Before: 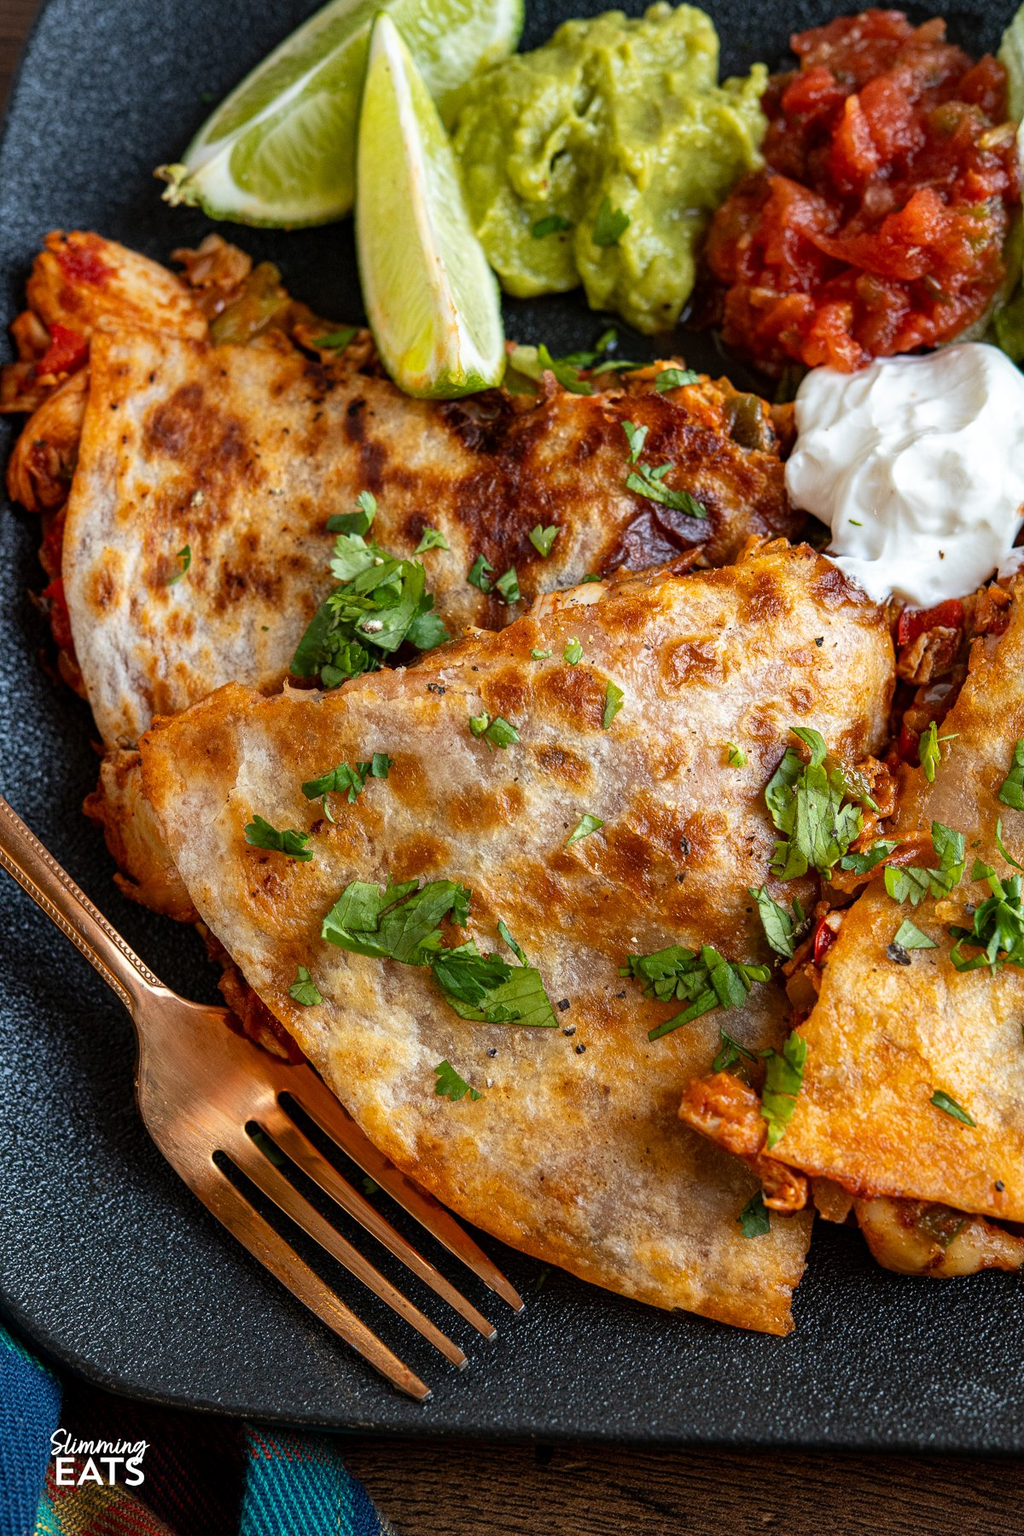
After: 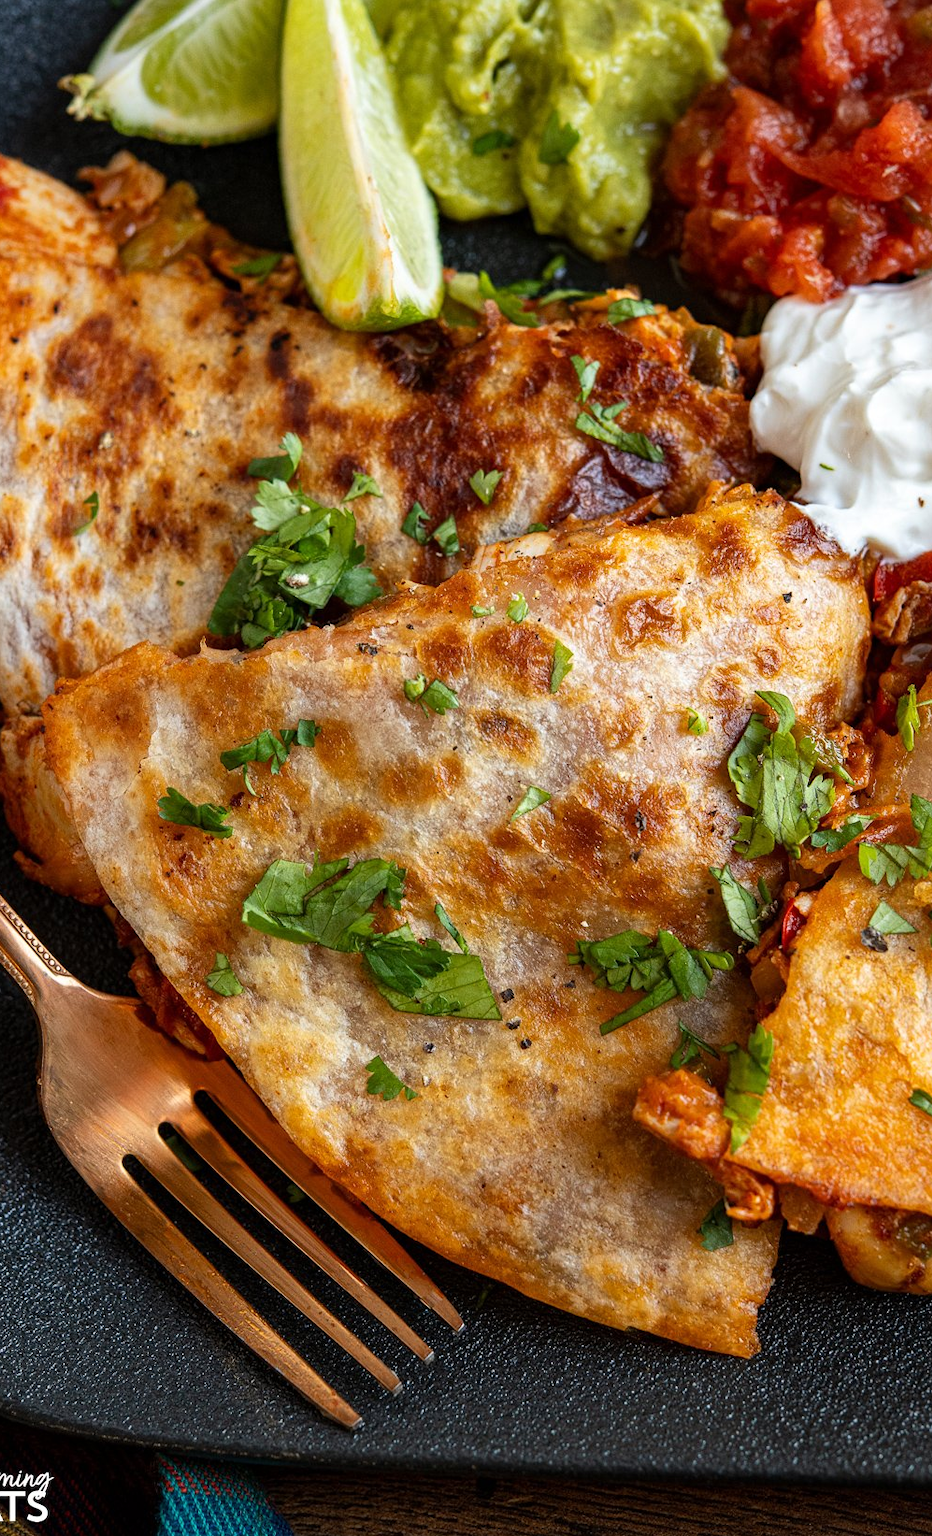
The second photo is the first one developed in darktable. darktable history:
crop: left 9.839%, top 6.326%, right 7.068%, bottom 2.351%
